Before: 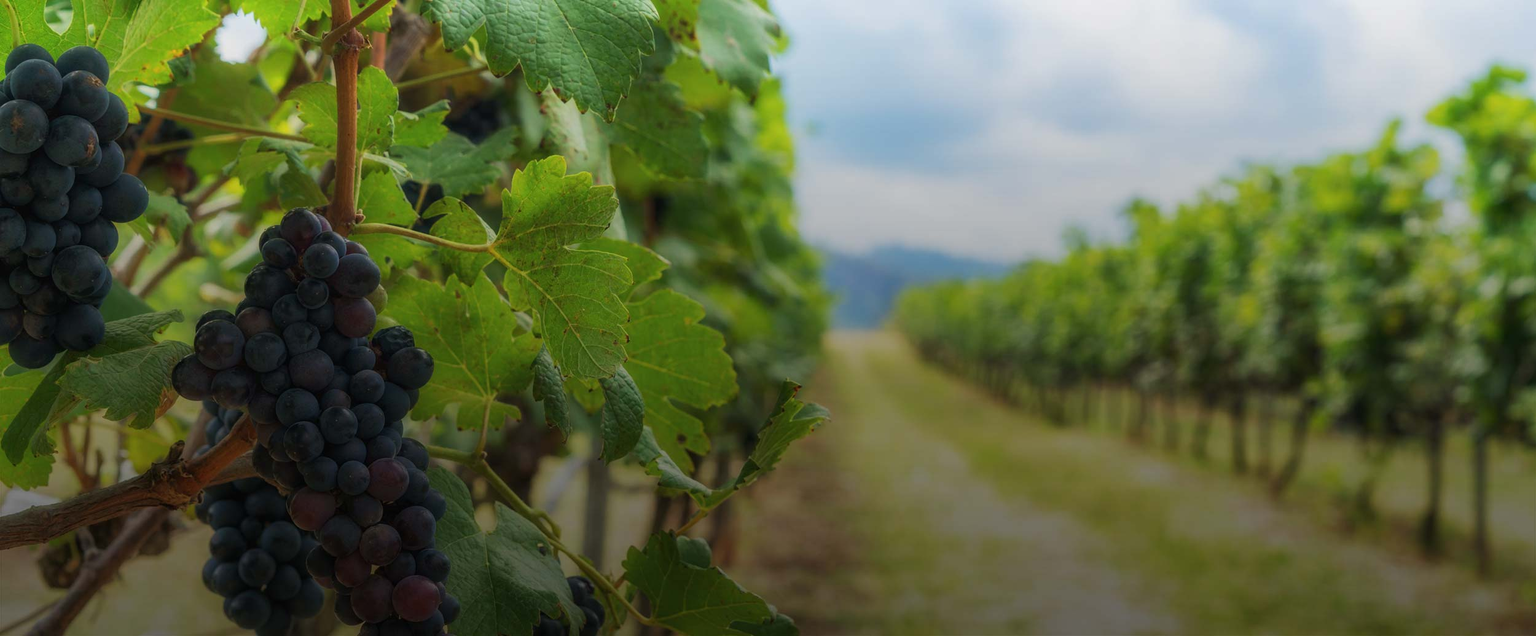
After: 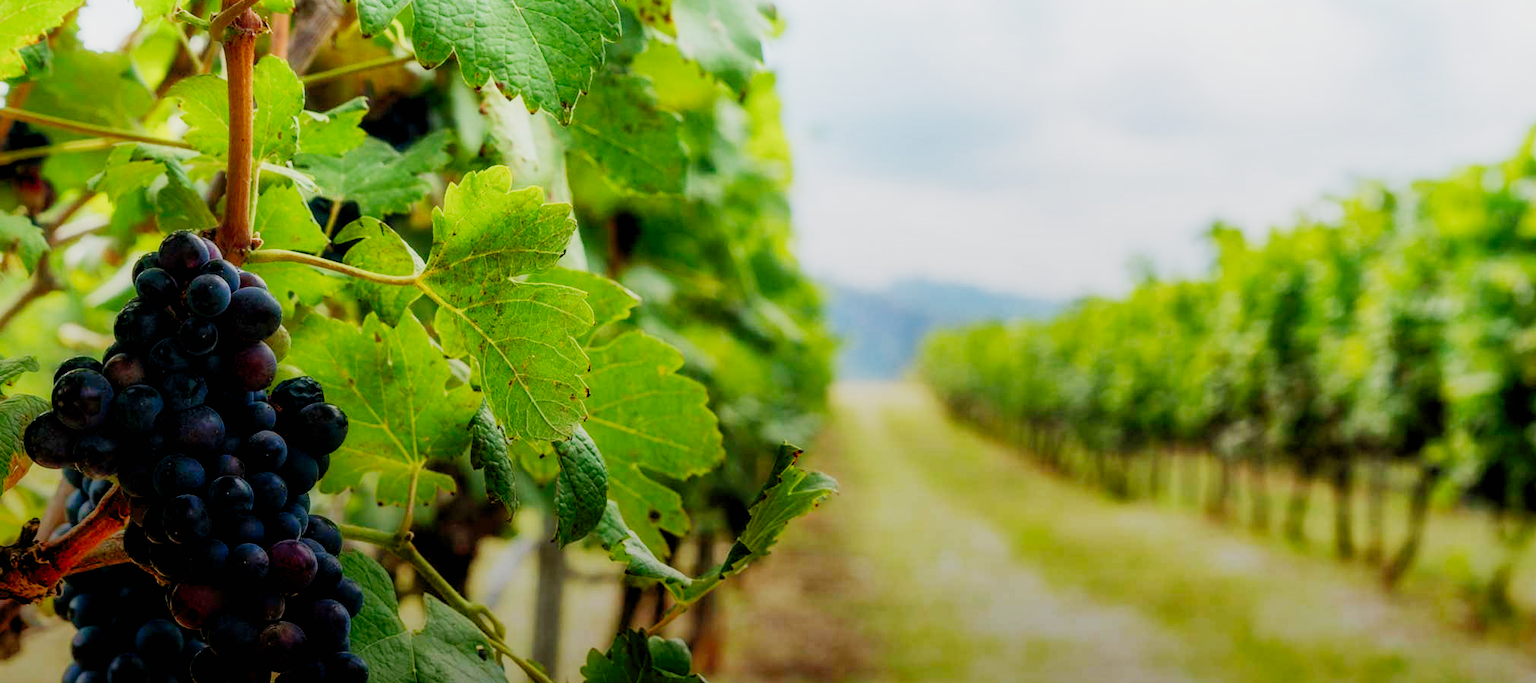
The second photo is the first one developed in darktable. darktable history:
crop: left 9.929%, top 3.475%, right 9.188%, bottom 9.529%
exposure: black level correction 0.009, exposure 1.425 EV, compensate highlight preservation false
sigmoid: contrast 1.69, skew -0.23, preserve hue 0%, red attenuation 0.1, red rotation 0.035, green attenuation 0.1, green rotation -0.017, blue attenuation 0.15, blue rotation -0.052, base primaries Rec2020
shadows and highlights: on, module defaults
